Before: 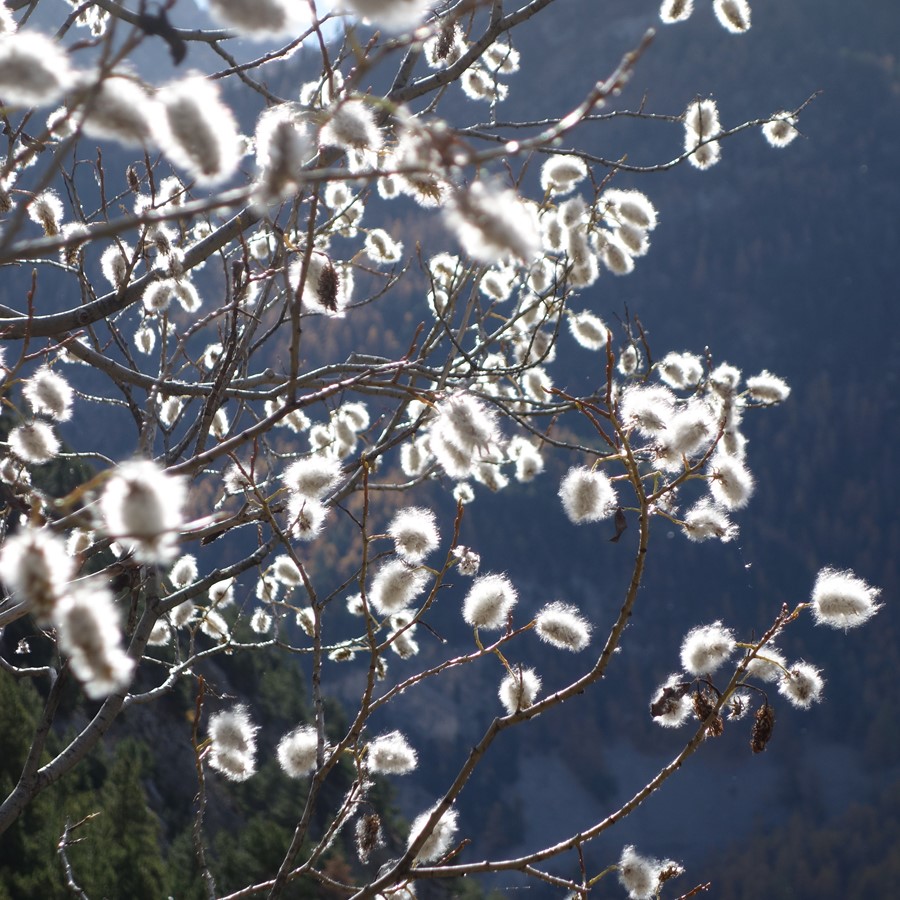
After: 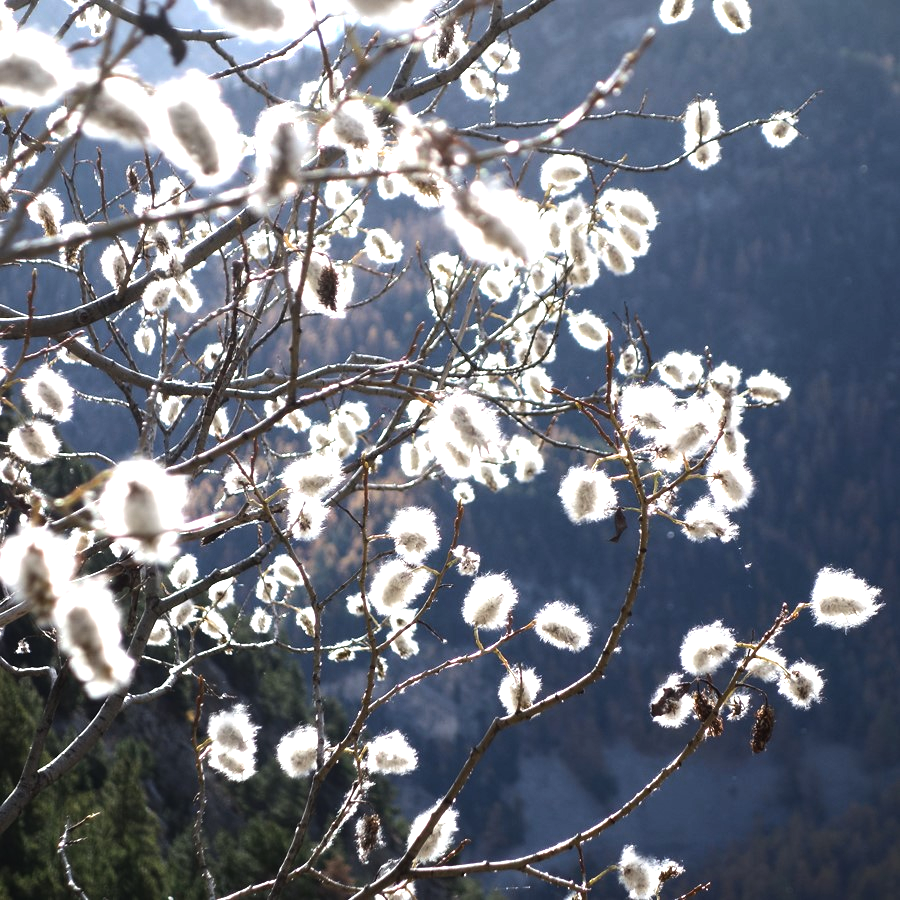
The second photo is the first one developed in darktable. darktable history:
exposure: black level correction 0, exposure 0.5 EV, compensate highlight preservation false
tone equalizer: -8 EV -0.75 EV, -7 EV -0.7 EV, -6 EV -0.6 EV, -5 EV -0.4 EV, -3 EV 0.4 EV, -2 EV 0.6 EV, -1 EV 0.7 EV, +0 EV 0.75 EV, edges refinement/feathering 500, mask exposure compensation -1.57 EV, preserve details no
